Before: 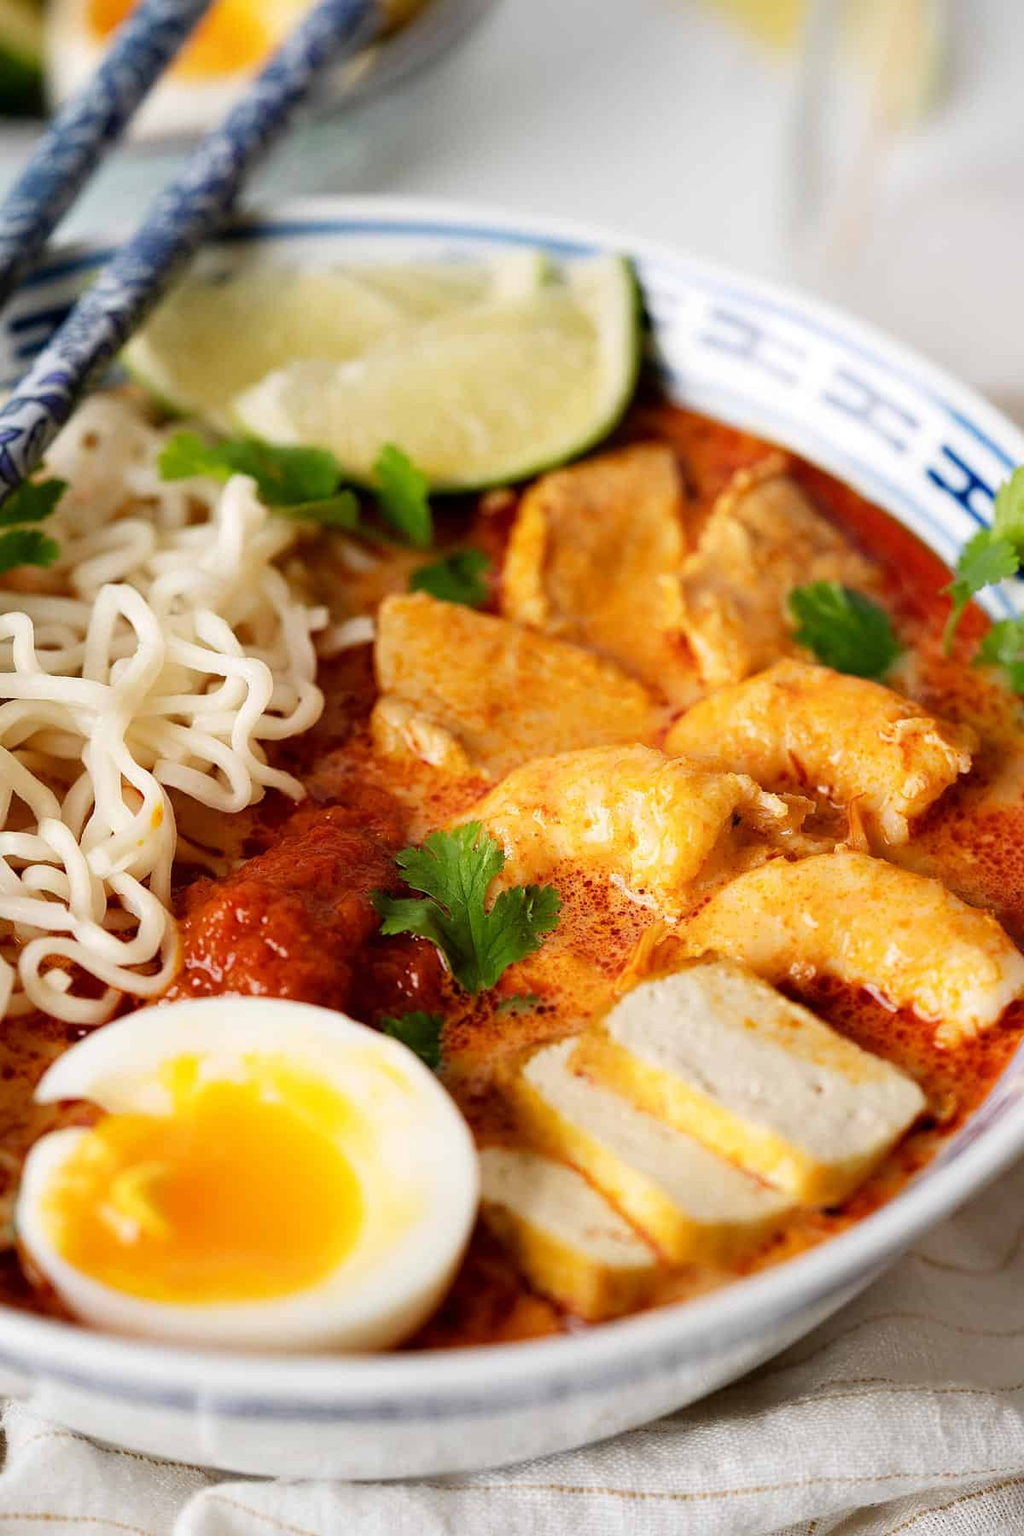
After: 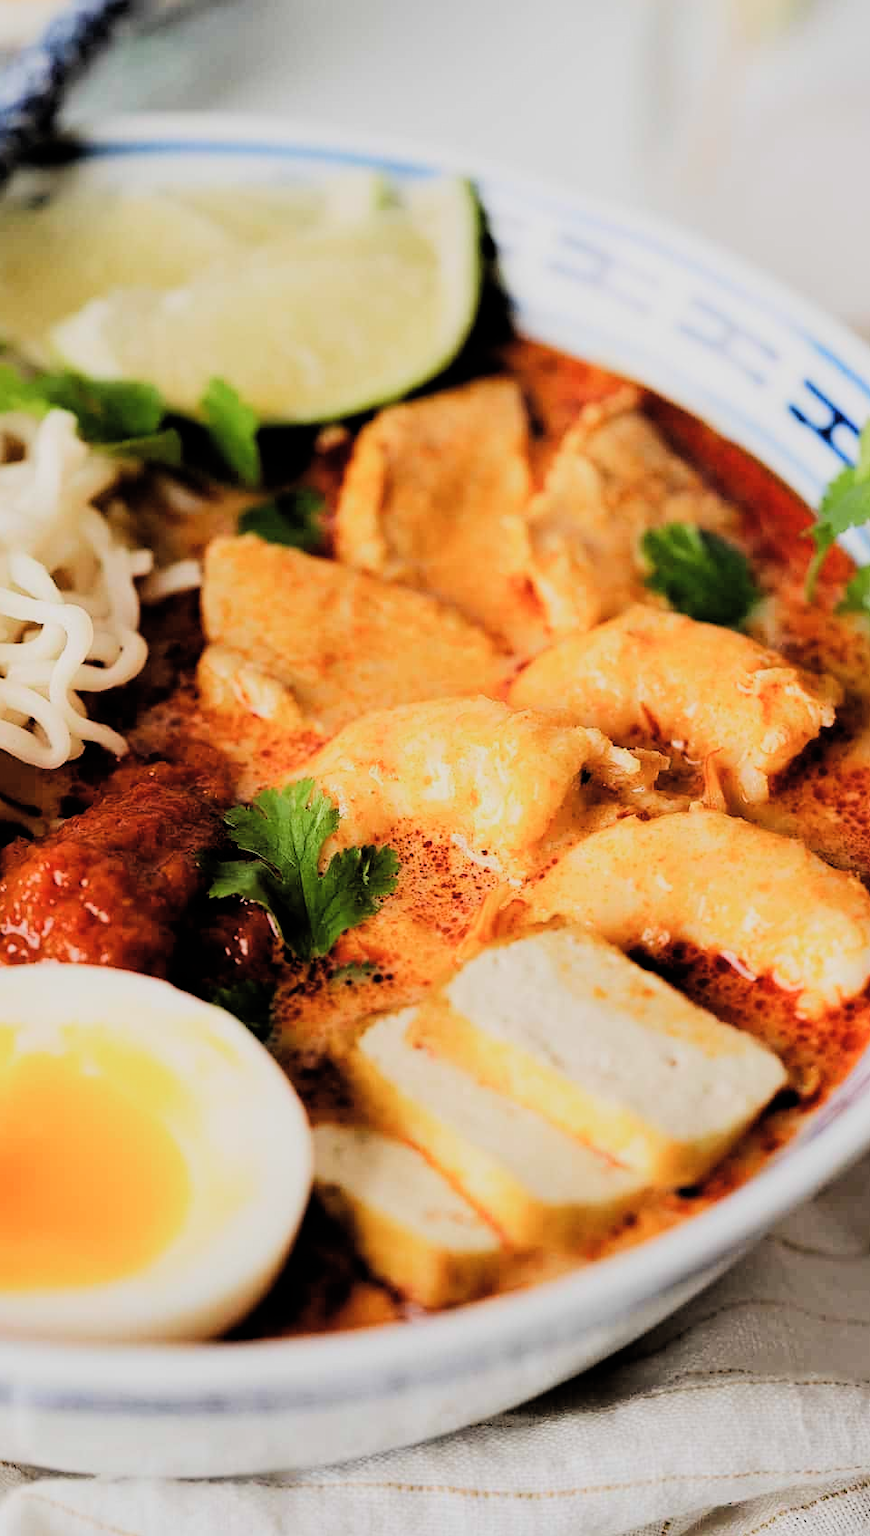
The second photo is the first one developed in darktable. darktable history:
filmic rgb: black relative exposure -6.18 EV, white relative exposure 6.98 EV, threshold 3.02 EV, hardness 2.26, add noise in highlights 0, preserve chrominance luminance Y, color science v3 (2019), use custom middle-gray values true, contrast in highlights soft, enable highlight reconstruction true
contrast brightness saturation: contrast 0.049
tone equalizer: -8 EV -0.768 EV, -7 EV -0.685 EV, -6 EV -0.632 EV, -5 EV -0.369 EV, -3 EV 0.384 EV, -2 EV 0.6 EV, -1 EV 0.674 EV, +0 EV 0.77 EV, edges refinement/feathering 500, mask exposure compensation -1.57 EV, preserve details no
crop and rotate: left 18.115%, top 5.816%, right 1.777%
